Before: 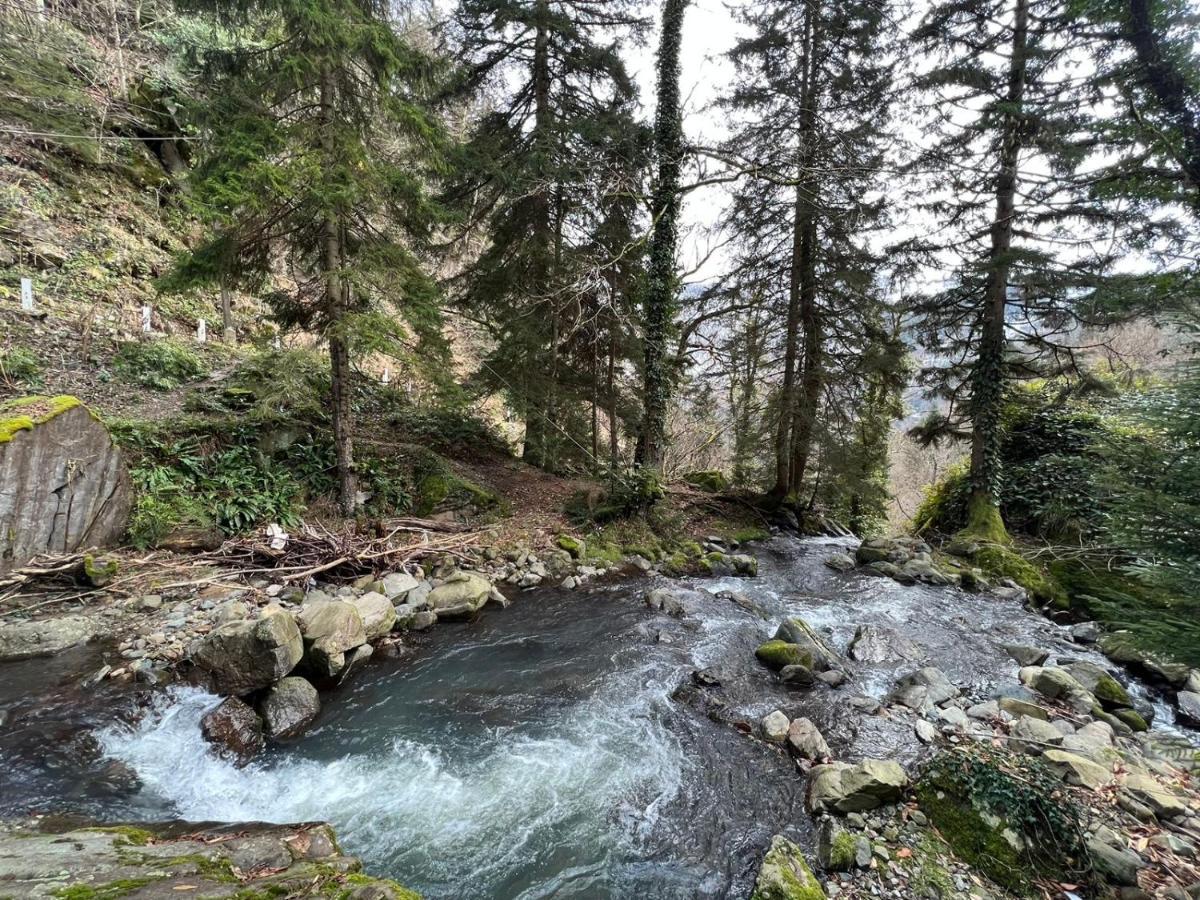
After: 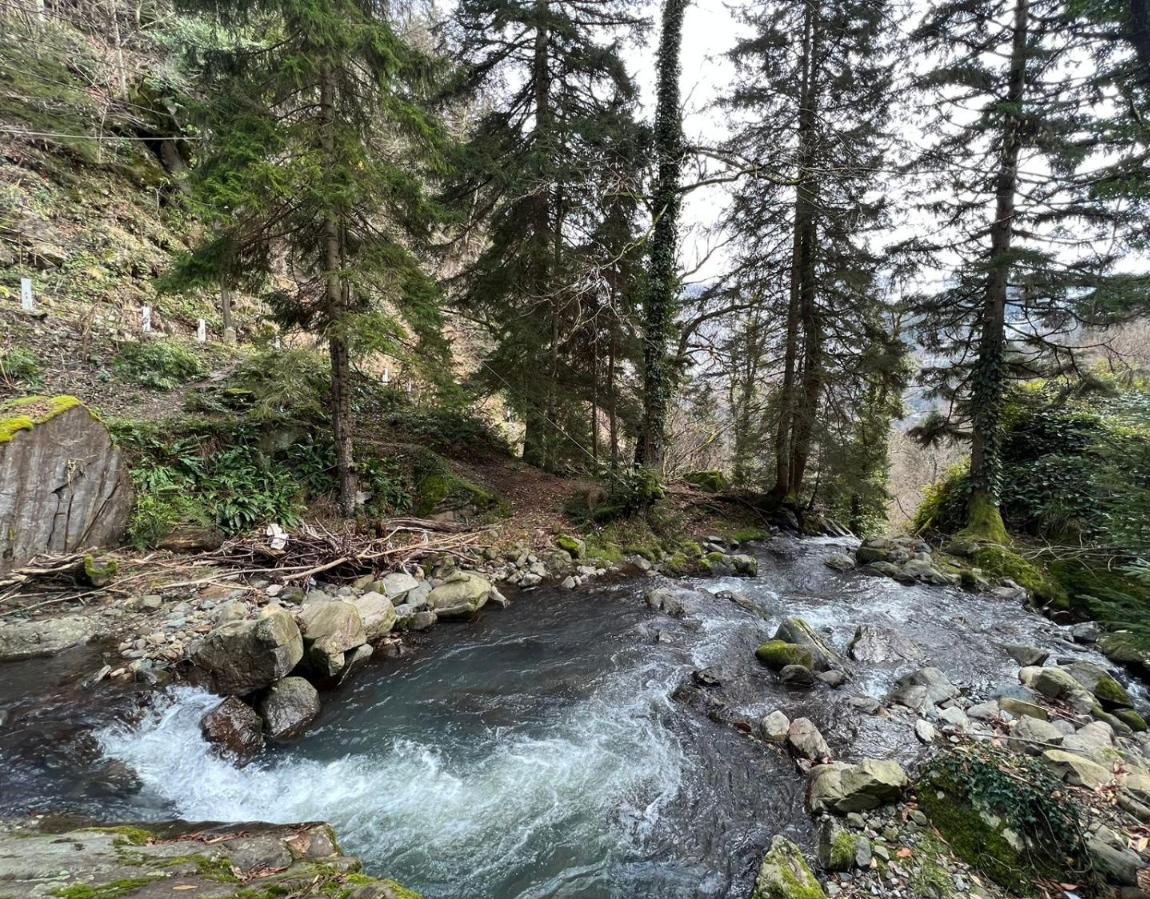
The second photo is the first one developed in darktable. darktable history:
crop: right 4.126%, bottom 0.031%
shadows and highlights: shadows -54.3, highlights 86.09, soften with gaussian
